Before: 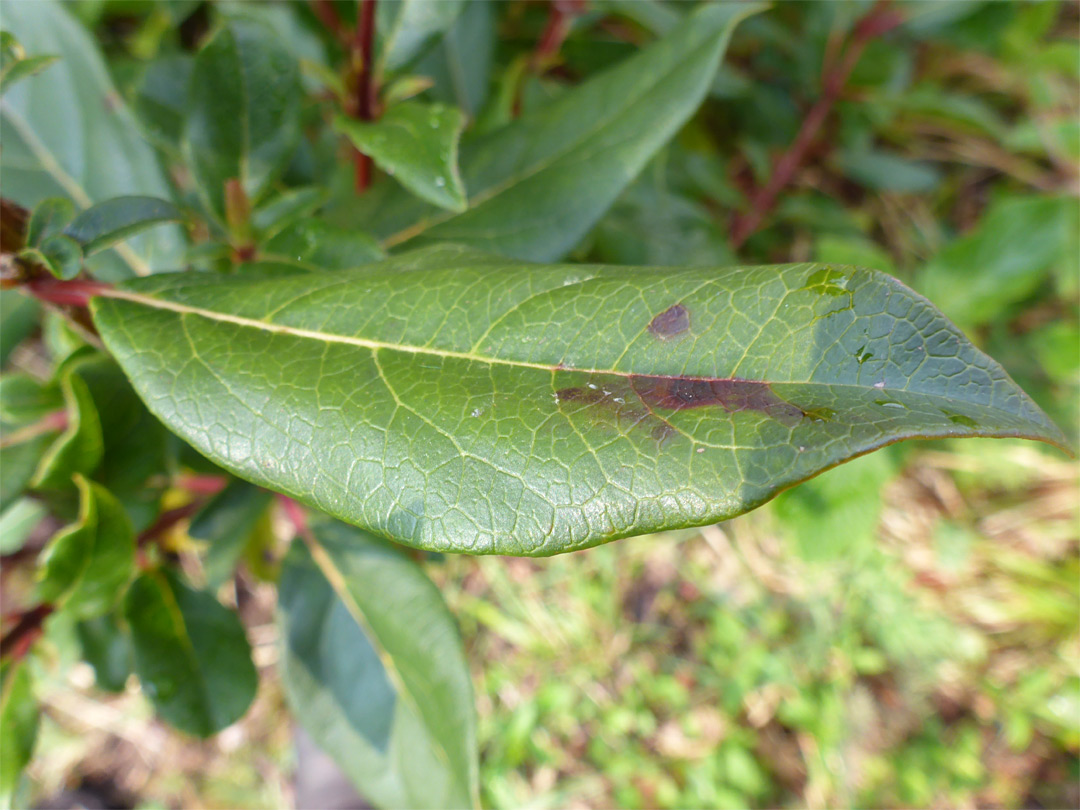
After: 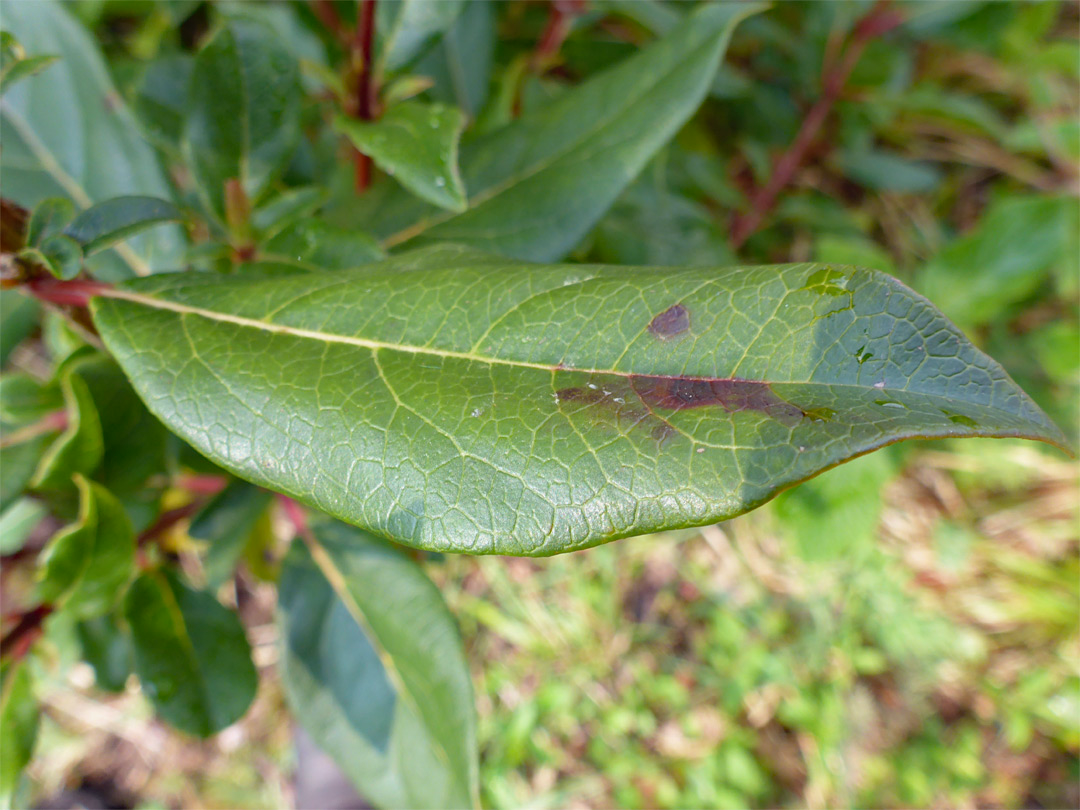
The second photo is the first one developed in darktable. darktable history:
tone equalizer: on, module defaults
haze removal: compatibility mode true, adaptive false
exposure: black level correction 0.005, exposure 0.015 EV, compensate highlight preservation false
contrast brightness saturation: contrast -0.1, saturation -0.081
